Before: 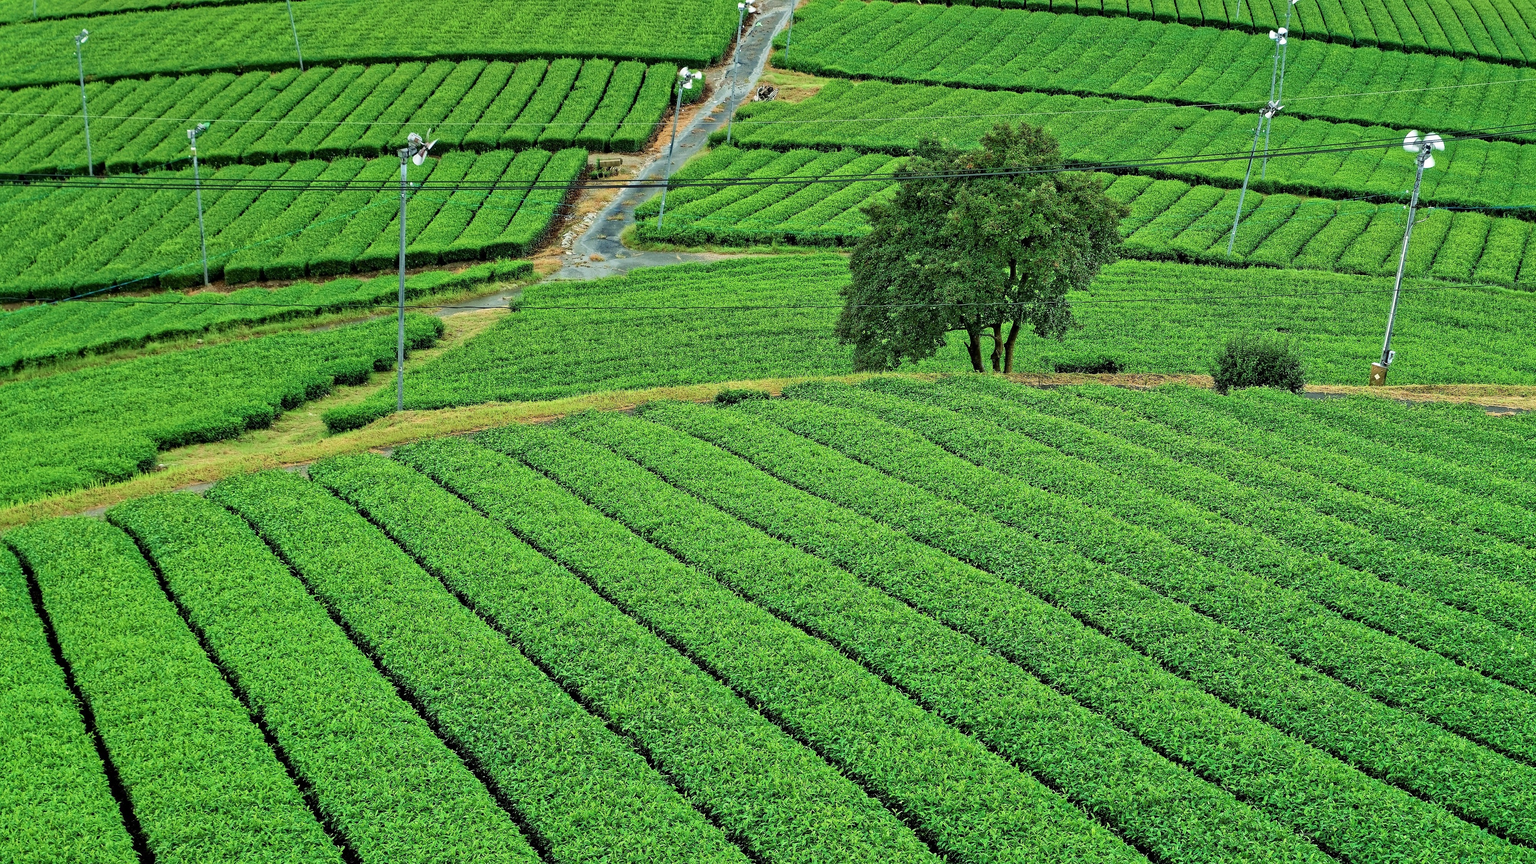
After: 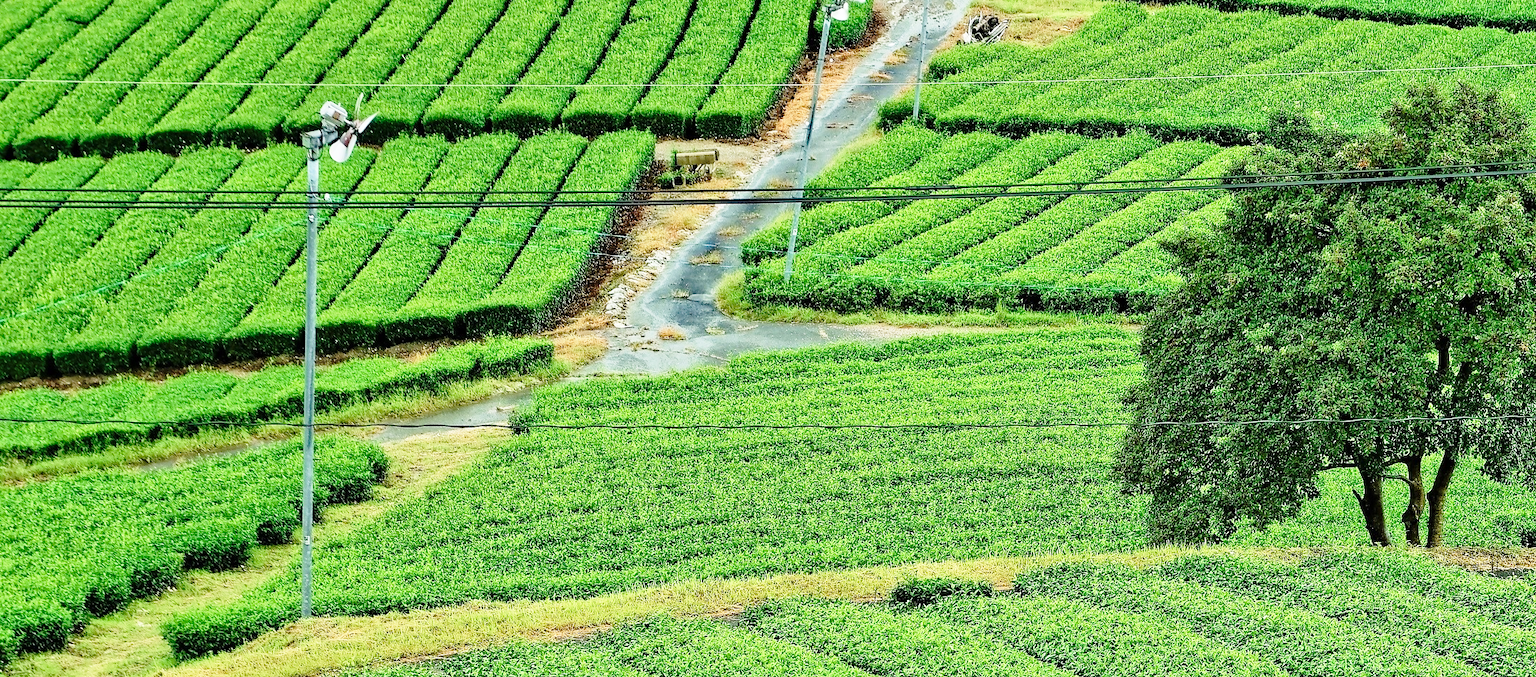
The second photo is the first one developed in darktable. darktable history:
base curve: curves: ch0 [(0, 0) (0.028, 0.03) (0.121, 0.232) (0.46, 0.748) (0.859, 0.968) (1, 1)], preserve colors none
crop: left 15.306%, top 9.065%, right 30.789%, bottom 48.638%
